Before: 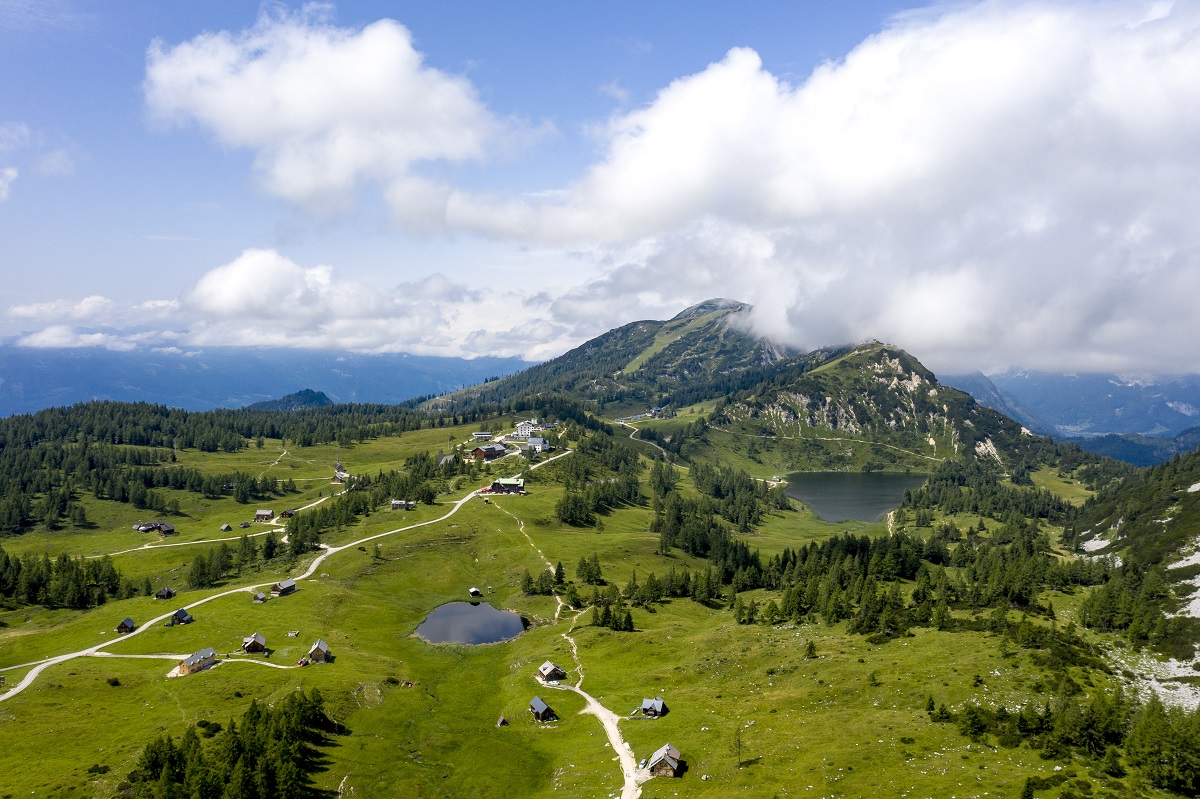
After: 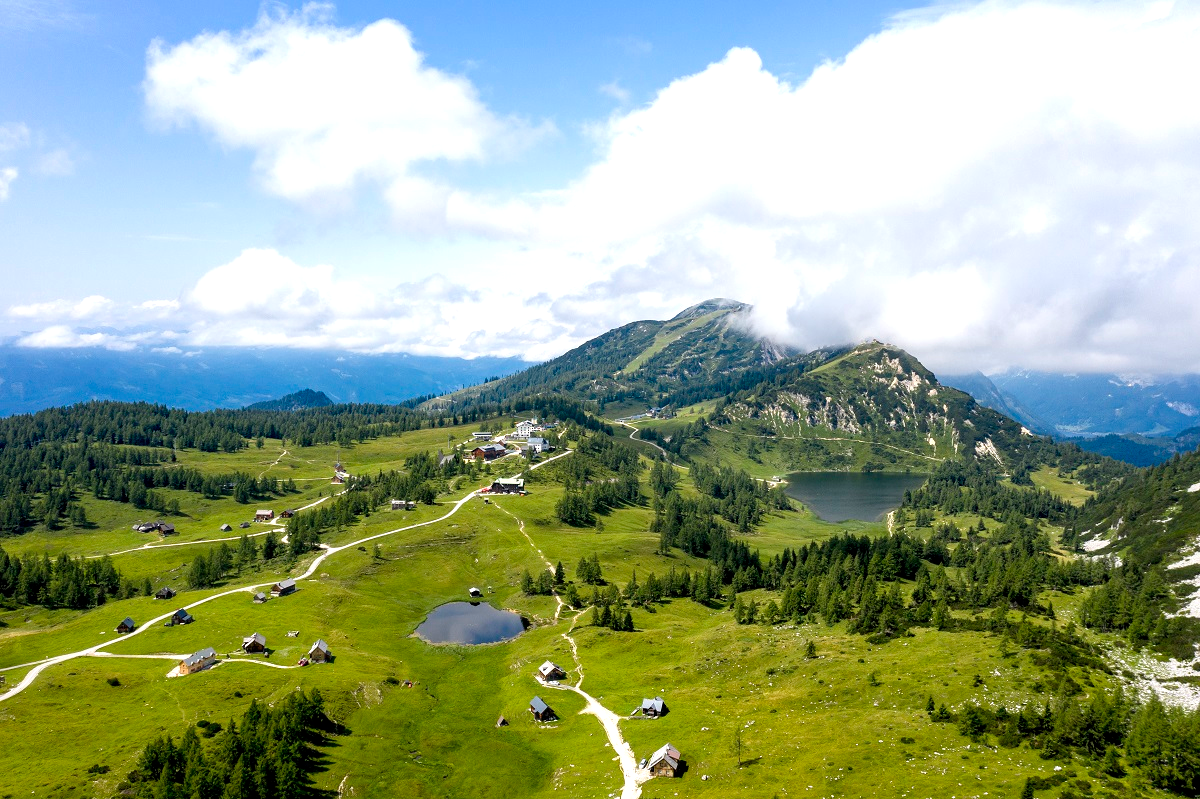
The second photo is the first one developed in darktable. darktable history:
exposure: exposure 0.494 EV, compensate highlight preservation false
